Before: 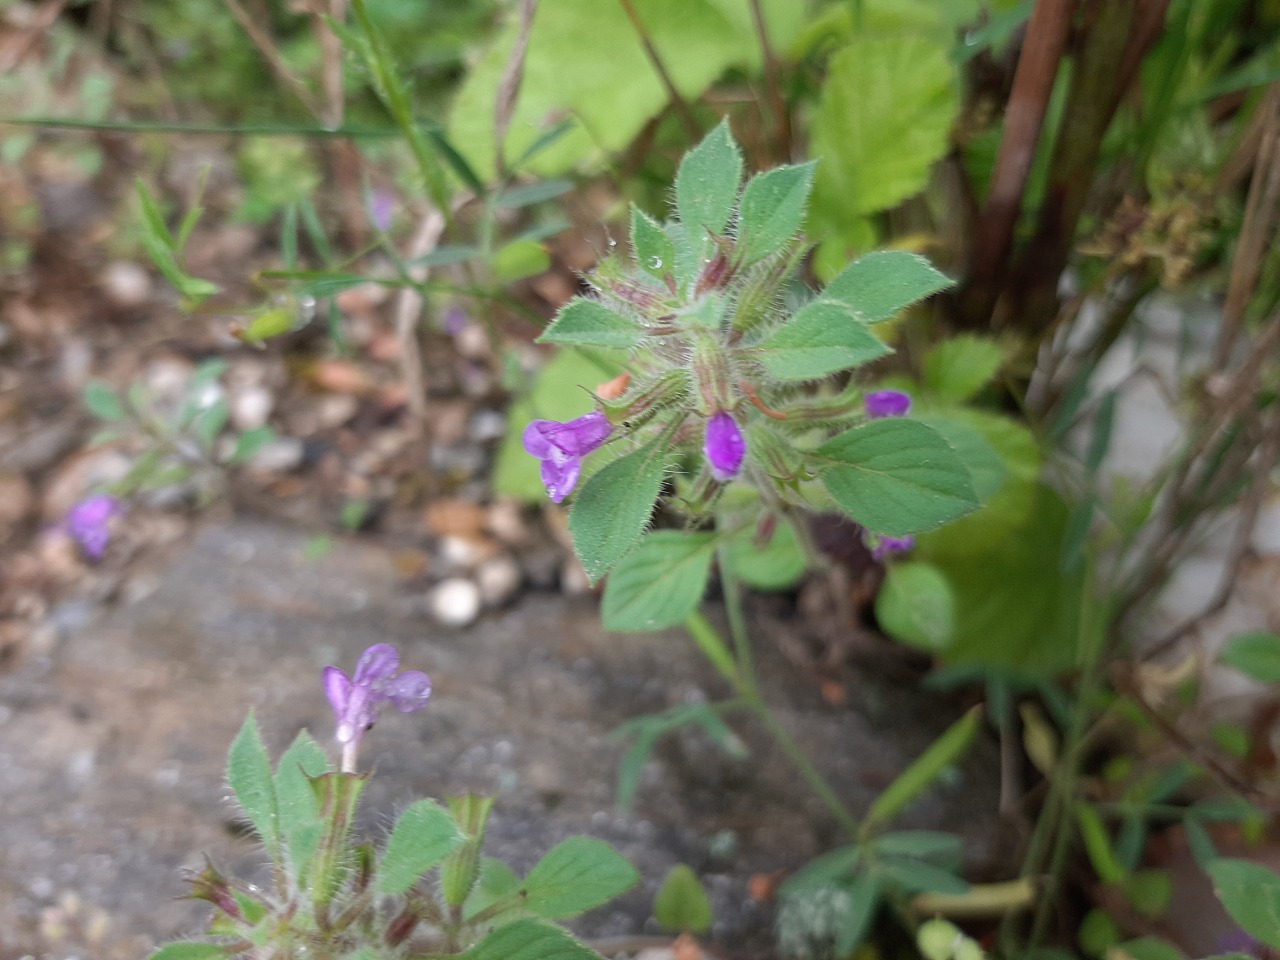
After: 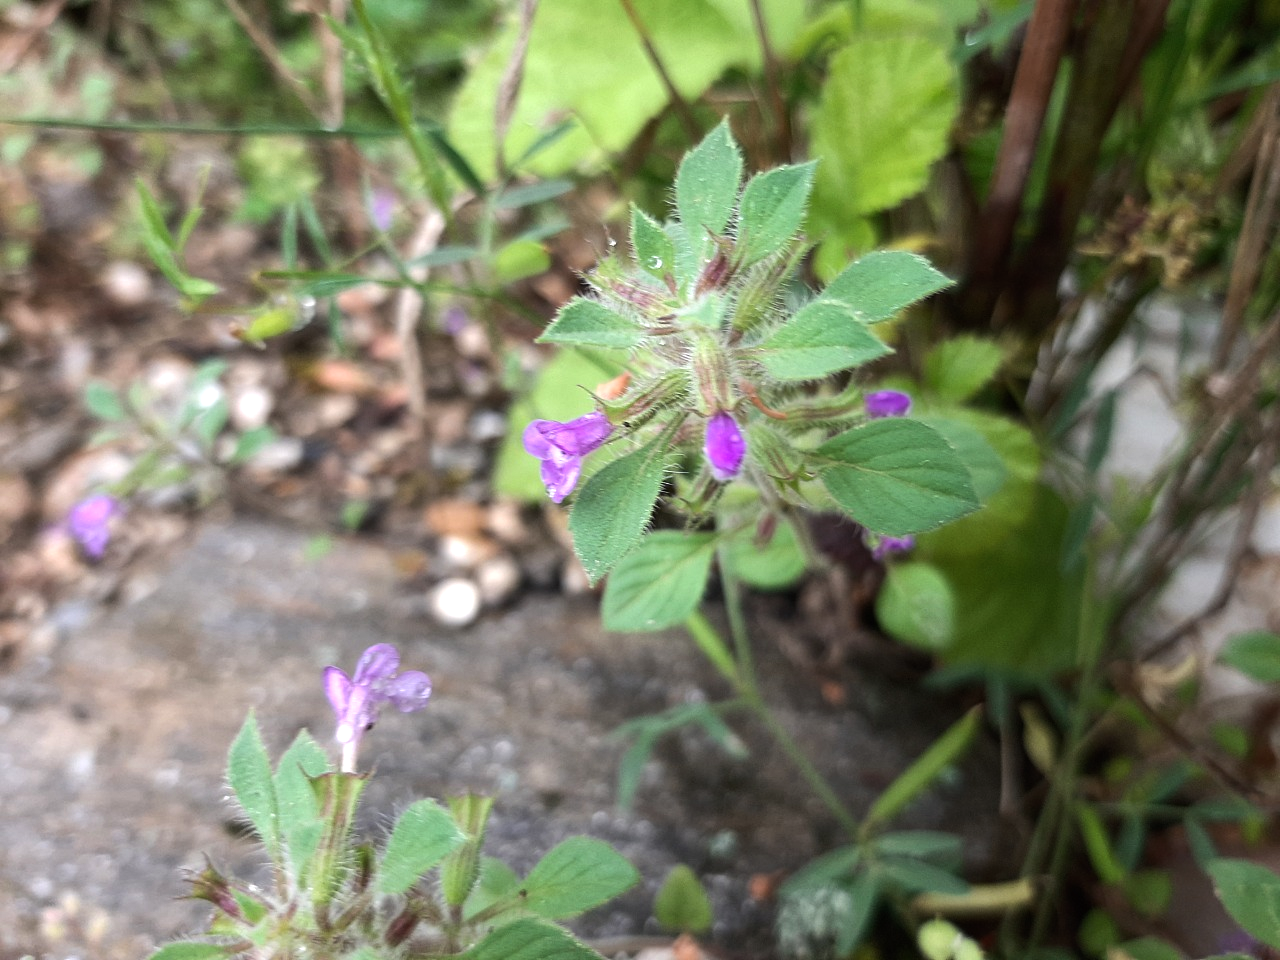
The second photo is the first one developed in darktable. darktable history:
tone equalizer: -8 EV -0.776 EV, -7 EV -0.686 EV, -6 EV -0.588 EV, -5 EV -0.373 EV, -3 EV 0.378 EV, -2 EV 0.6 EV, -1 EV 0.695 EV, +0 EV 0.773 EV, edges refinement/feathering 500, mask exposure compensation -1.57 EV, preserve details no
